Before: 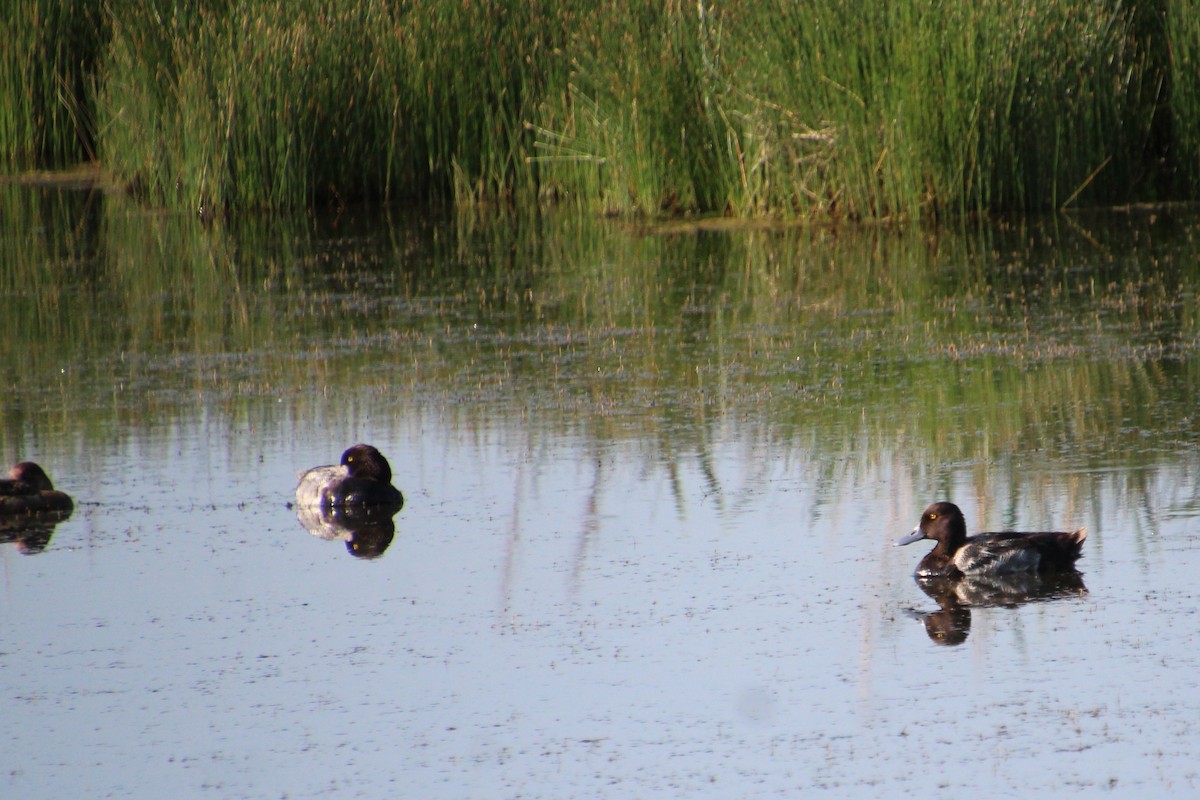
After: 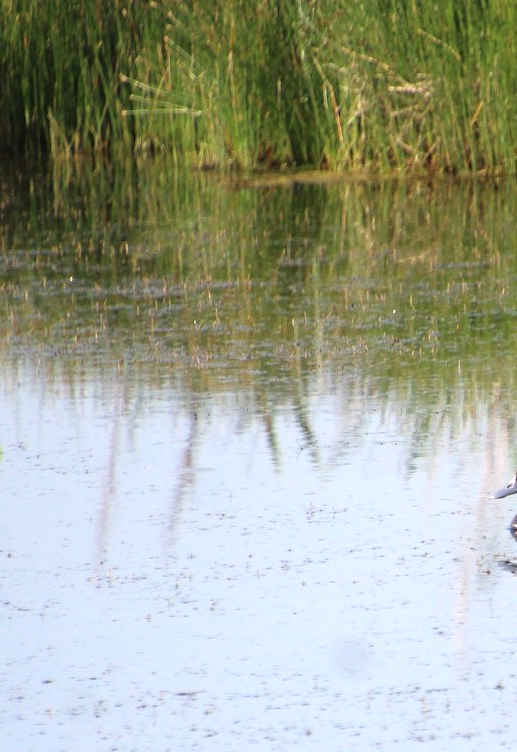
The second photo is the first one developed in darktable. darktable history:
crop: left 33.733%, top 5.989%, right 23.155%
exposure: exposure 0.57 EV, compensate highlight preservation false
